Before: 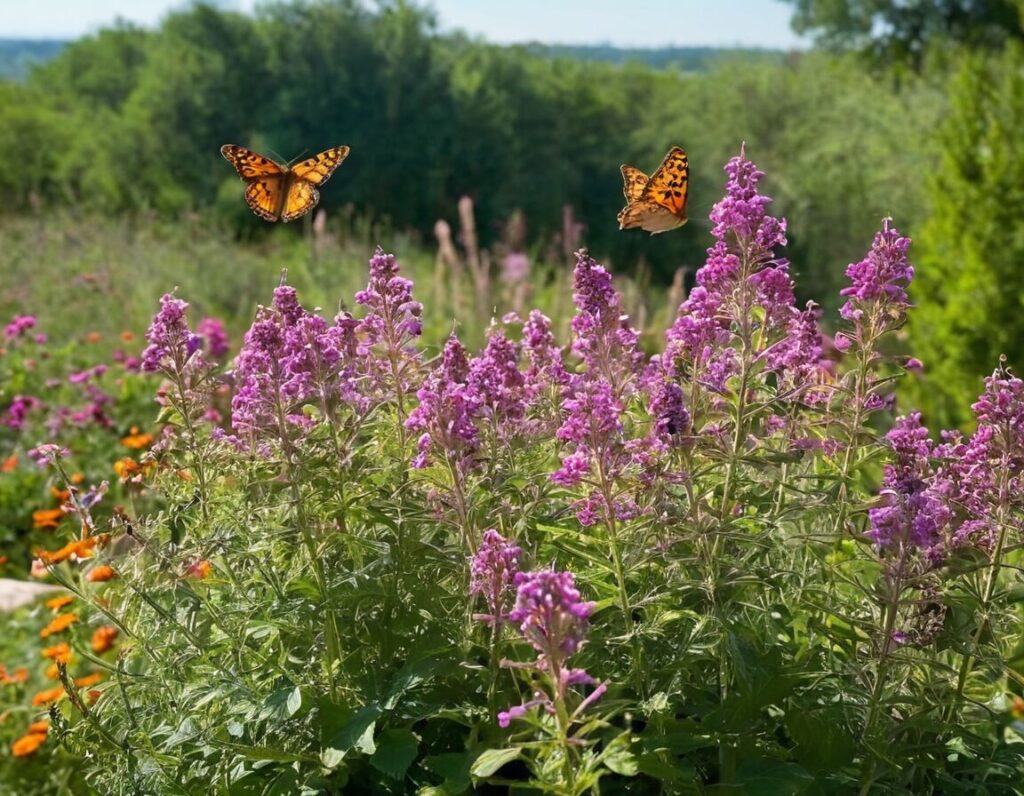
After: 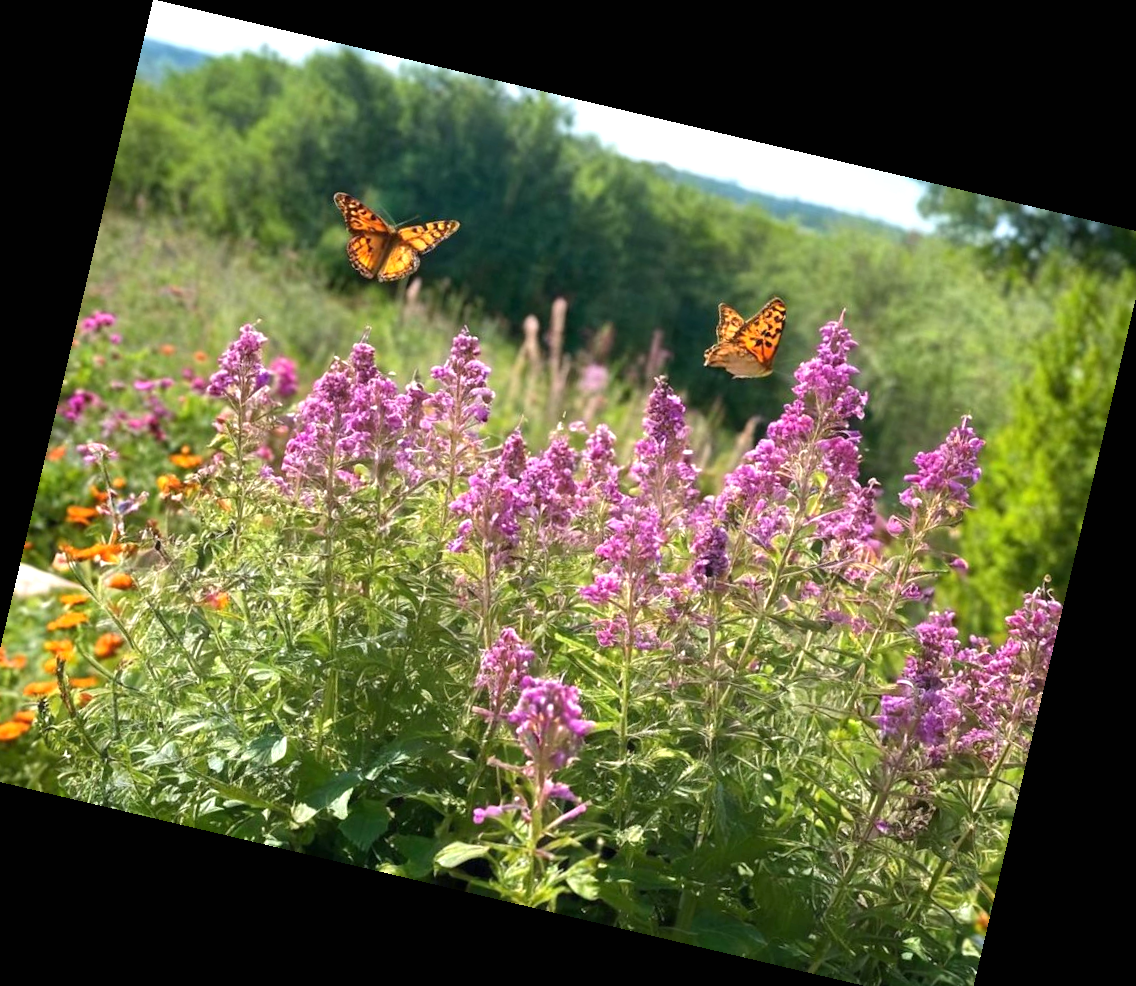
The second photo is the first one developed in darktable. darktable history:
exposure: black level correction 0, exposure 0.7 EV, compensate exposure bias true, compensate highlight preservation false
crop and rotate: left 2.536%, right 1.107%, bottom 2.246%
rotate and perspective: rotation 13.27°, automatic cropping off
